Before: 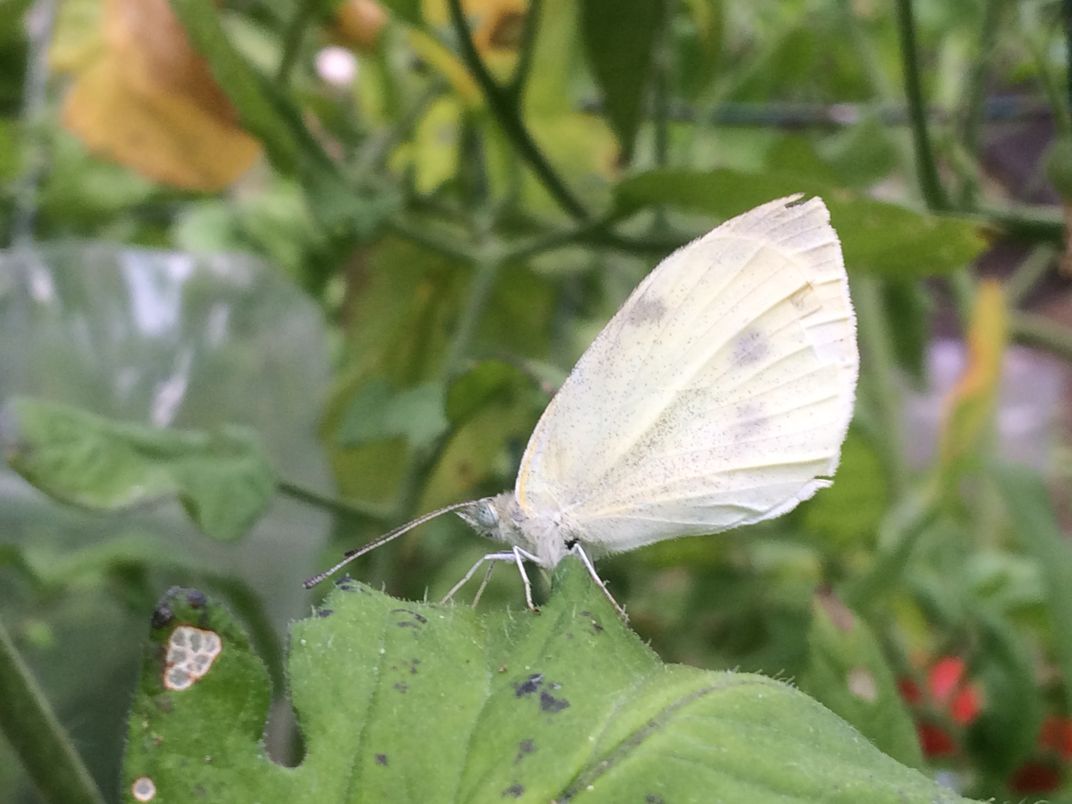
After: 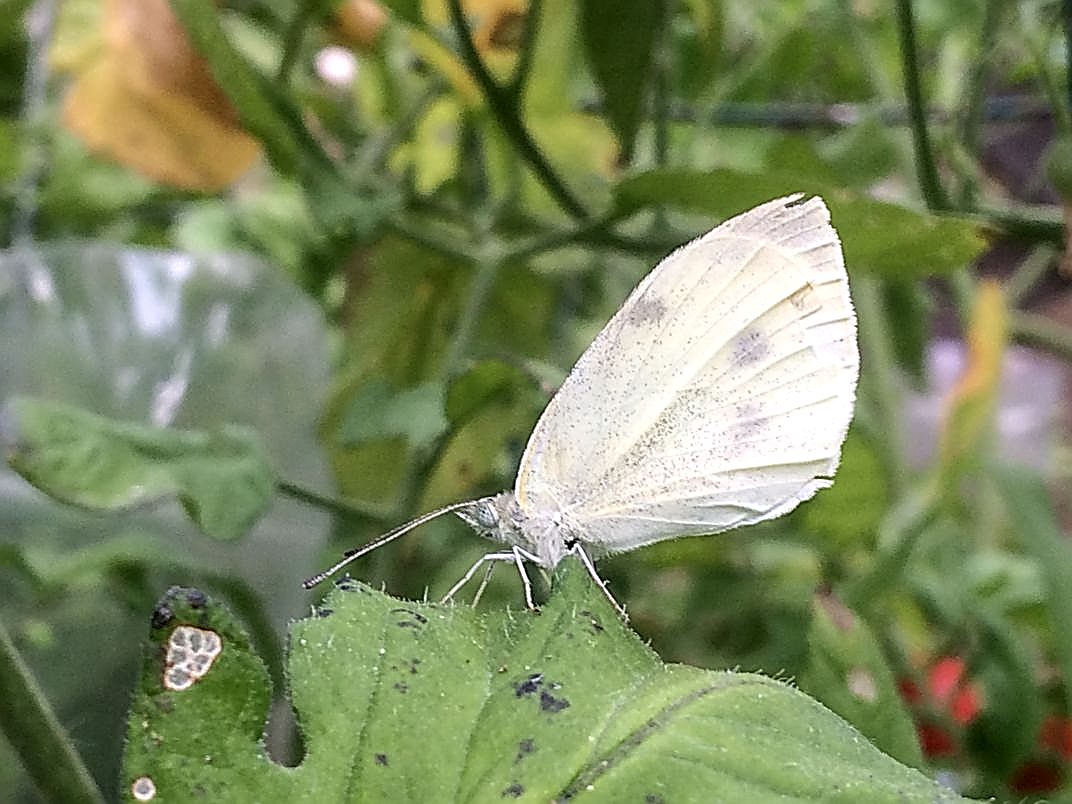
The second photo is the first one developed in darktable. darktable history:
sharpen: amount 1.983
local contrast: detail 130%
